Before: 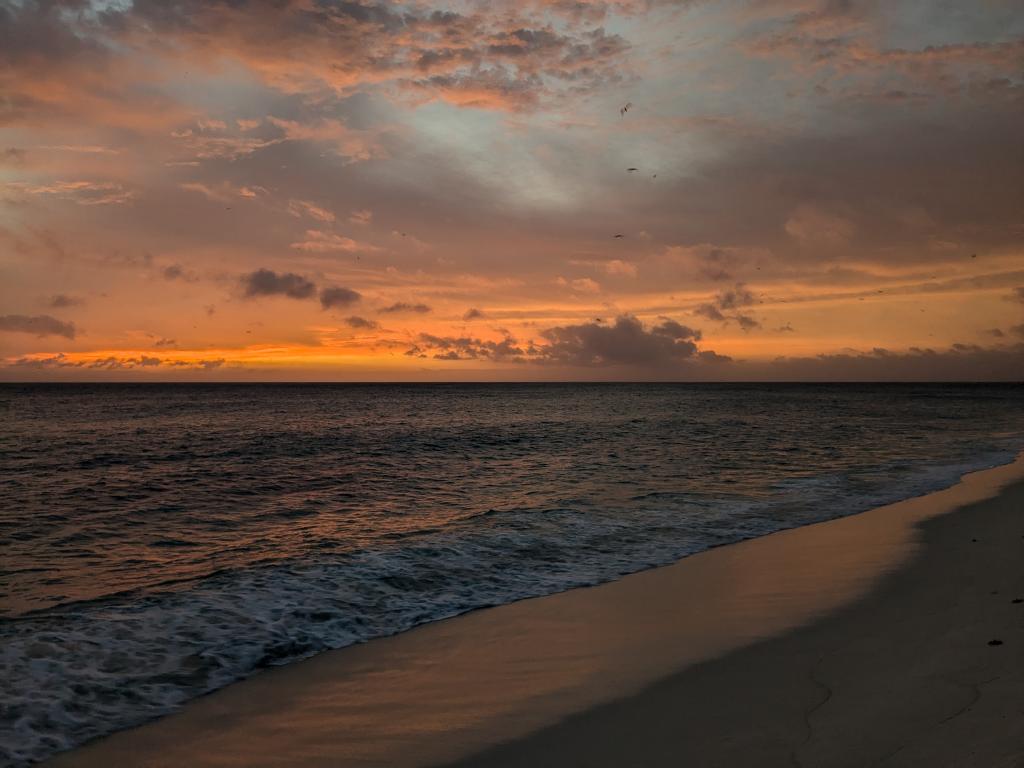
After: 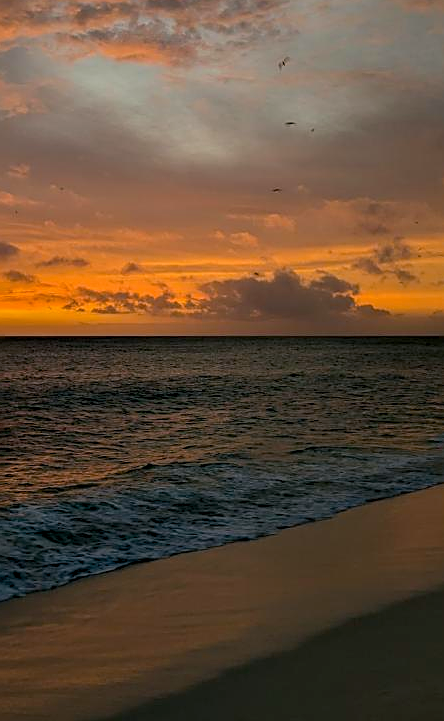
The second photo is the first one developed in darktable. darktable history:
color balance rgb: shadows lift › chroma 2%, shadows lift › hue 217.2°, power › hue 60°, highlights gain › chroma 1%, highlights gain › hue 69.6°, global offset › luminance -0.5%, perceptual saturation grading › global saturation 15%, global vibrance 15%
white balance: red 0.98, blue 1.034
sharpen: on, module defaults
crop: left 33.452%, top 6.025%, right 23.155%
color balance: mode lift, gamma, gain (sRGB), lift [1, 0.99, 1.01, 0.992], gamma [1, 1.037, 0.974, 0.963]
